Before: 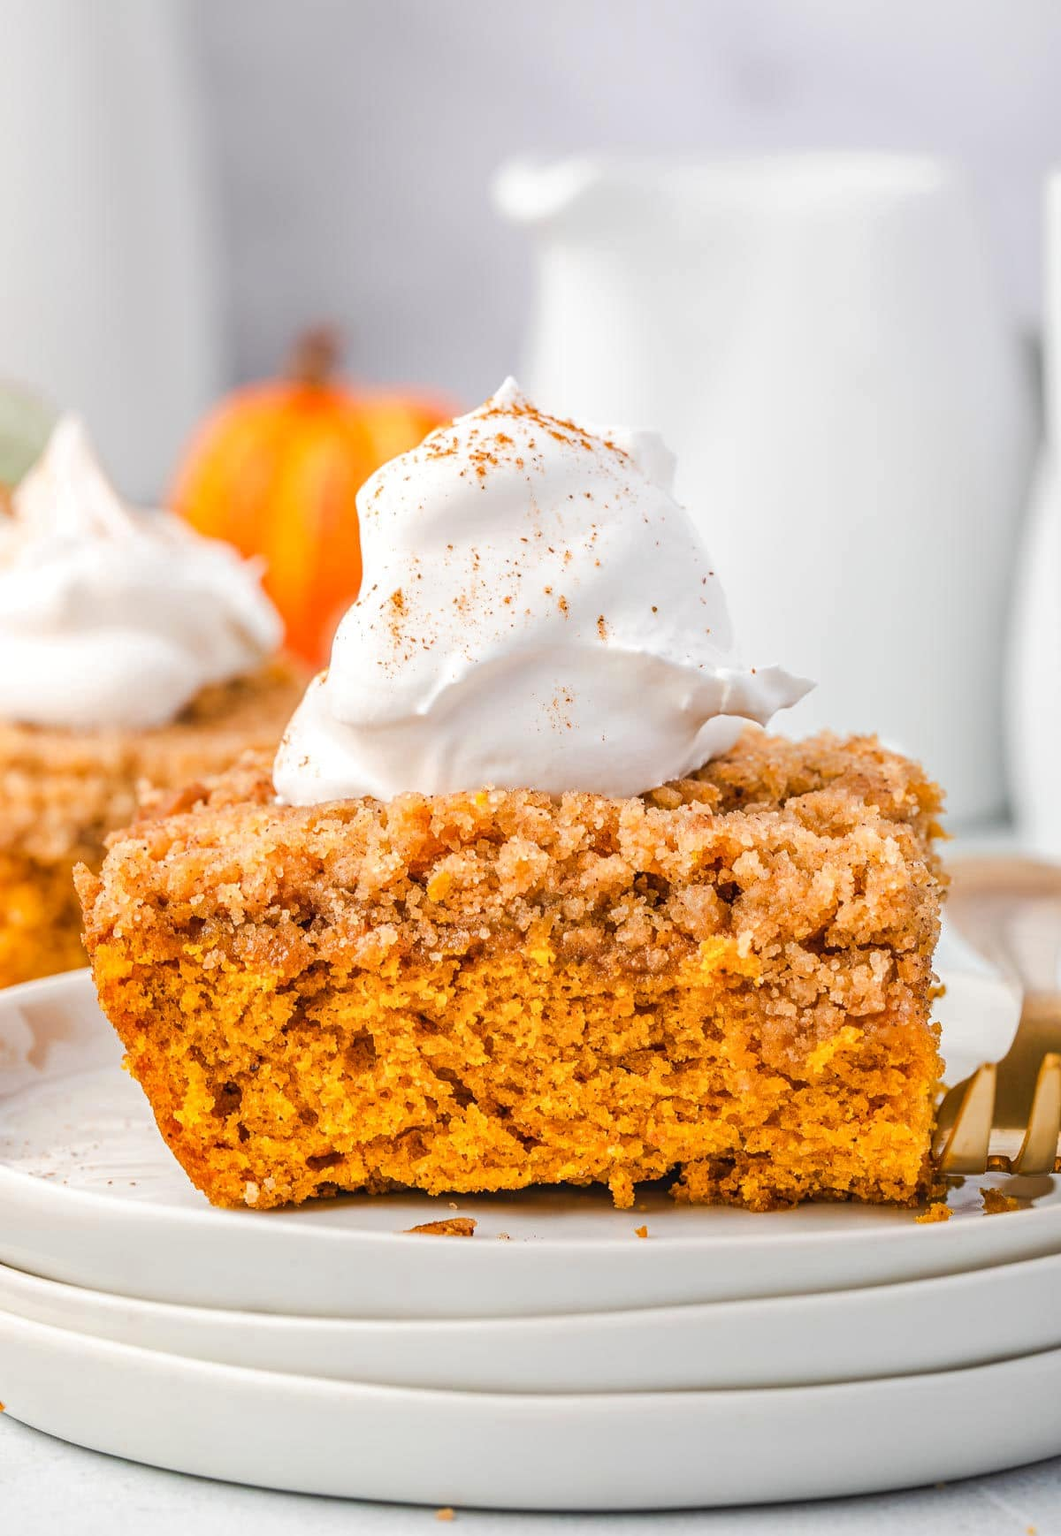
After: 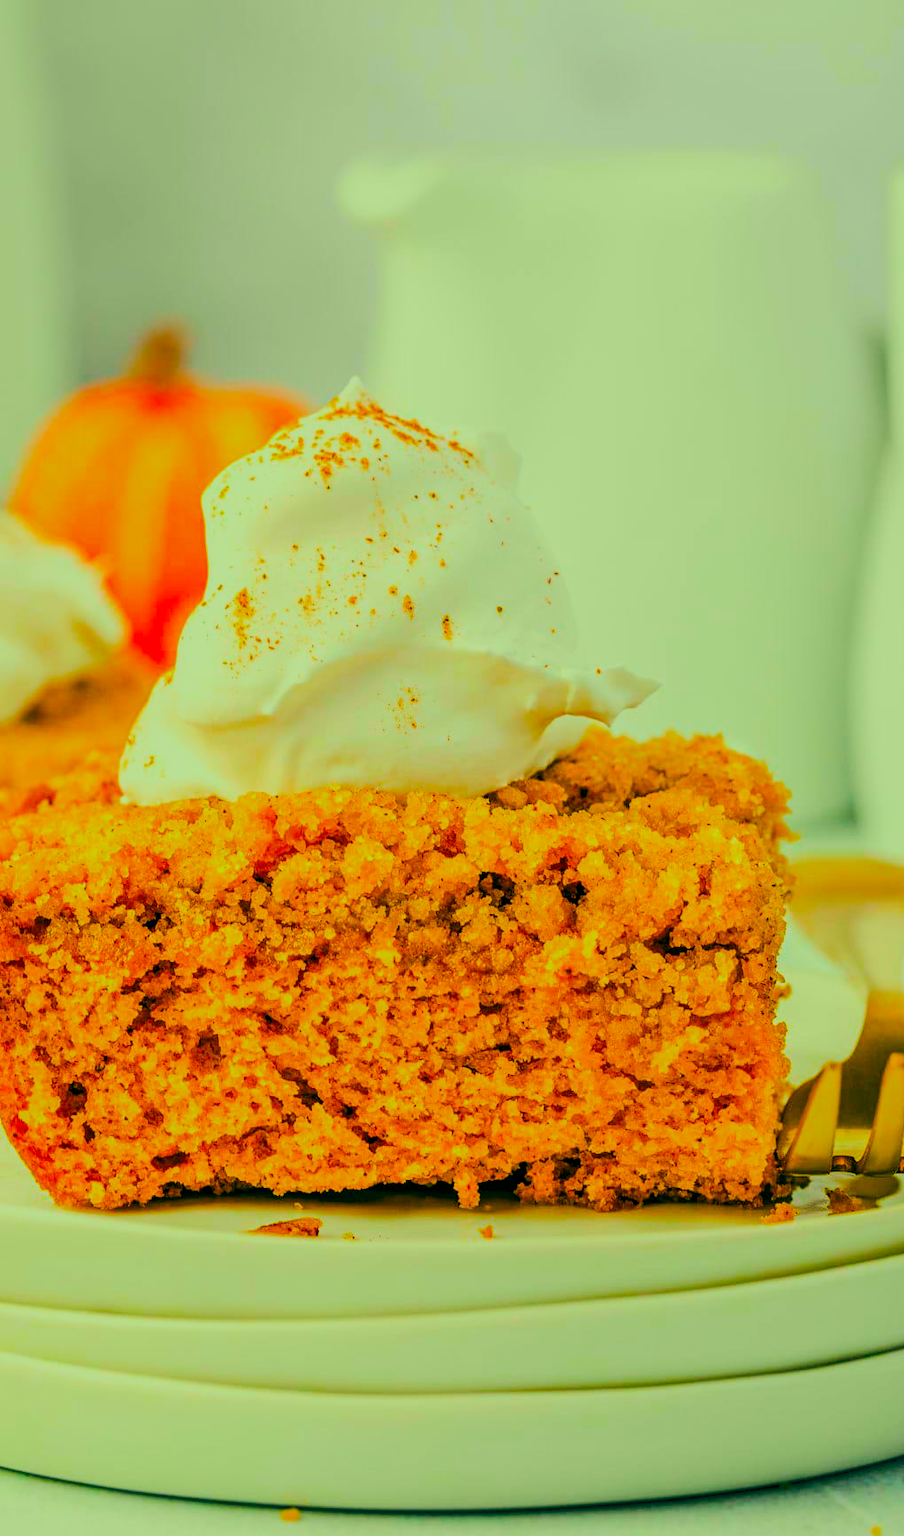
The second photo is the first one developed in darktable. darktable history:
tone equalizer: -8 EV -0.417 EV, -7 EV -0.389 EV, -6 EV -0.333 EV, -5 EV -0.222 EV, -3 EV 0.222 EV, -2 EV 0.333 EV, -1 EV 0.389 EV, +0 EV 0.417 EV, edges refinement/feathering 500, mask exposure compensation -1.57 EV, preserve details no
crop and rotate: left 14.584%
color correction: highlights a* -10.77, highlights b* 9.8, saturation 1.72
color balance rgb: linear chroma grading › global chroma 15%, perceptual saturation grading › global saturation 30%
color balance: lift [1.005, 0.99, 1.007, 1.01], gamma [1, 1.034, 1.032, 0.966], gain [0.873, 1.055, 1.067, 0.933]
local contrast: highlights 100%, shadows 100%, detail 120%, midtone range 0.2
filmic rgb: black relative exposure -6.15 EV, white relative exposure 6.96 EV, hardness 2.23, color science v6 (2022)
